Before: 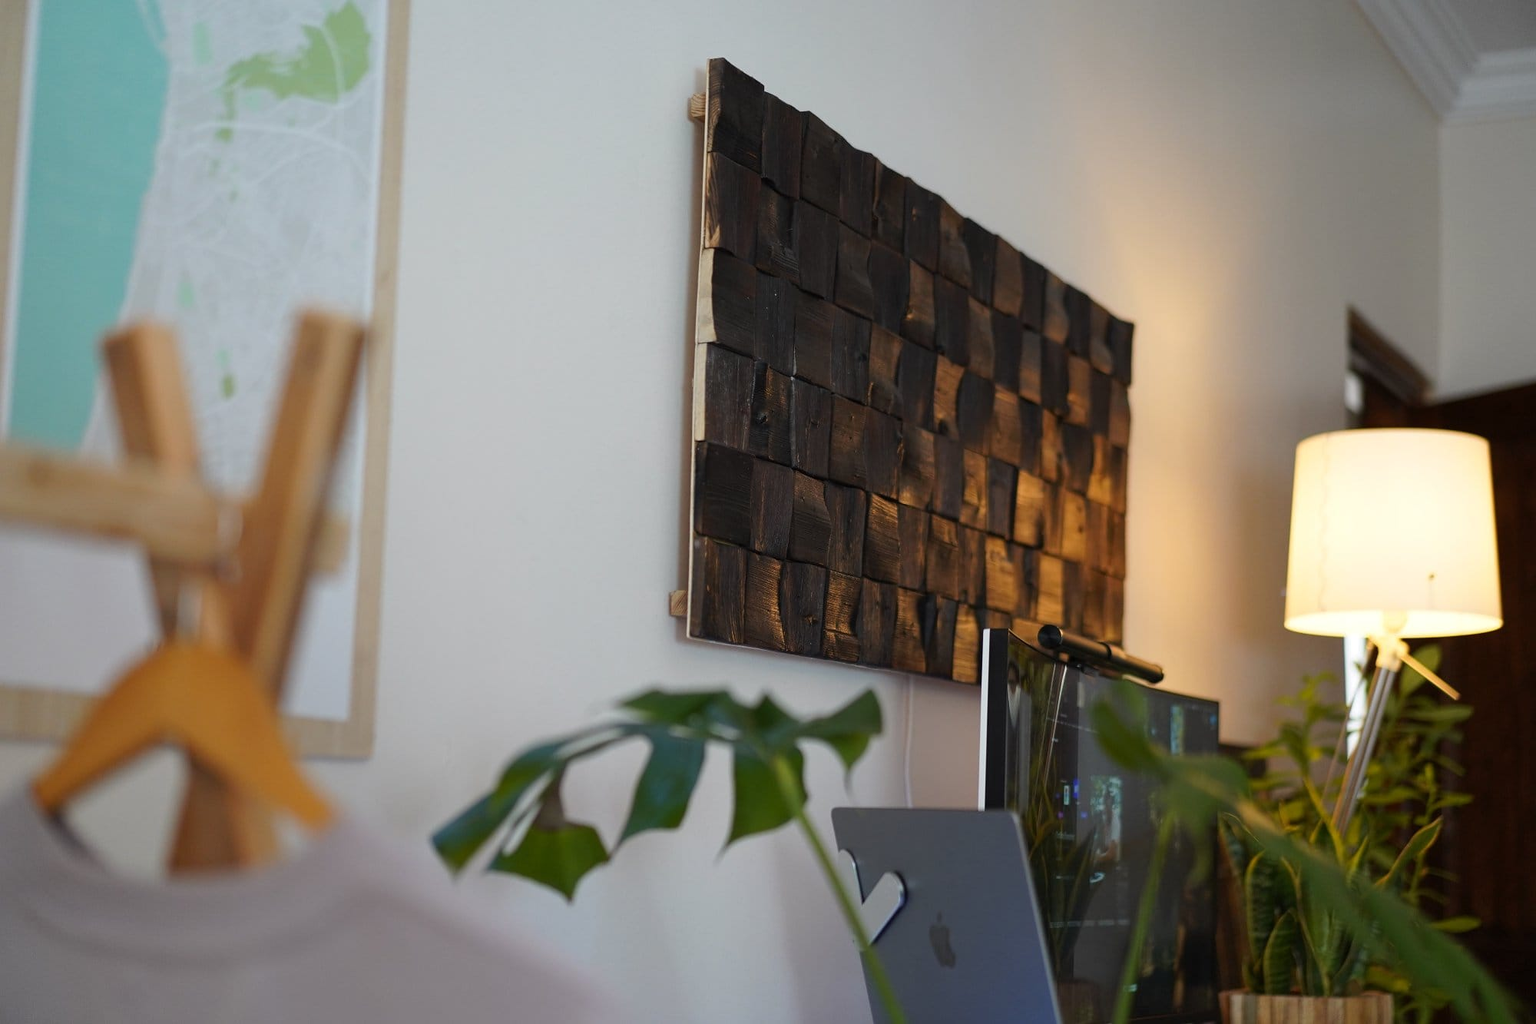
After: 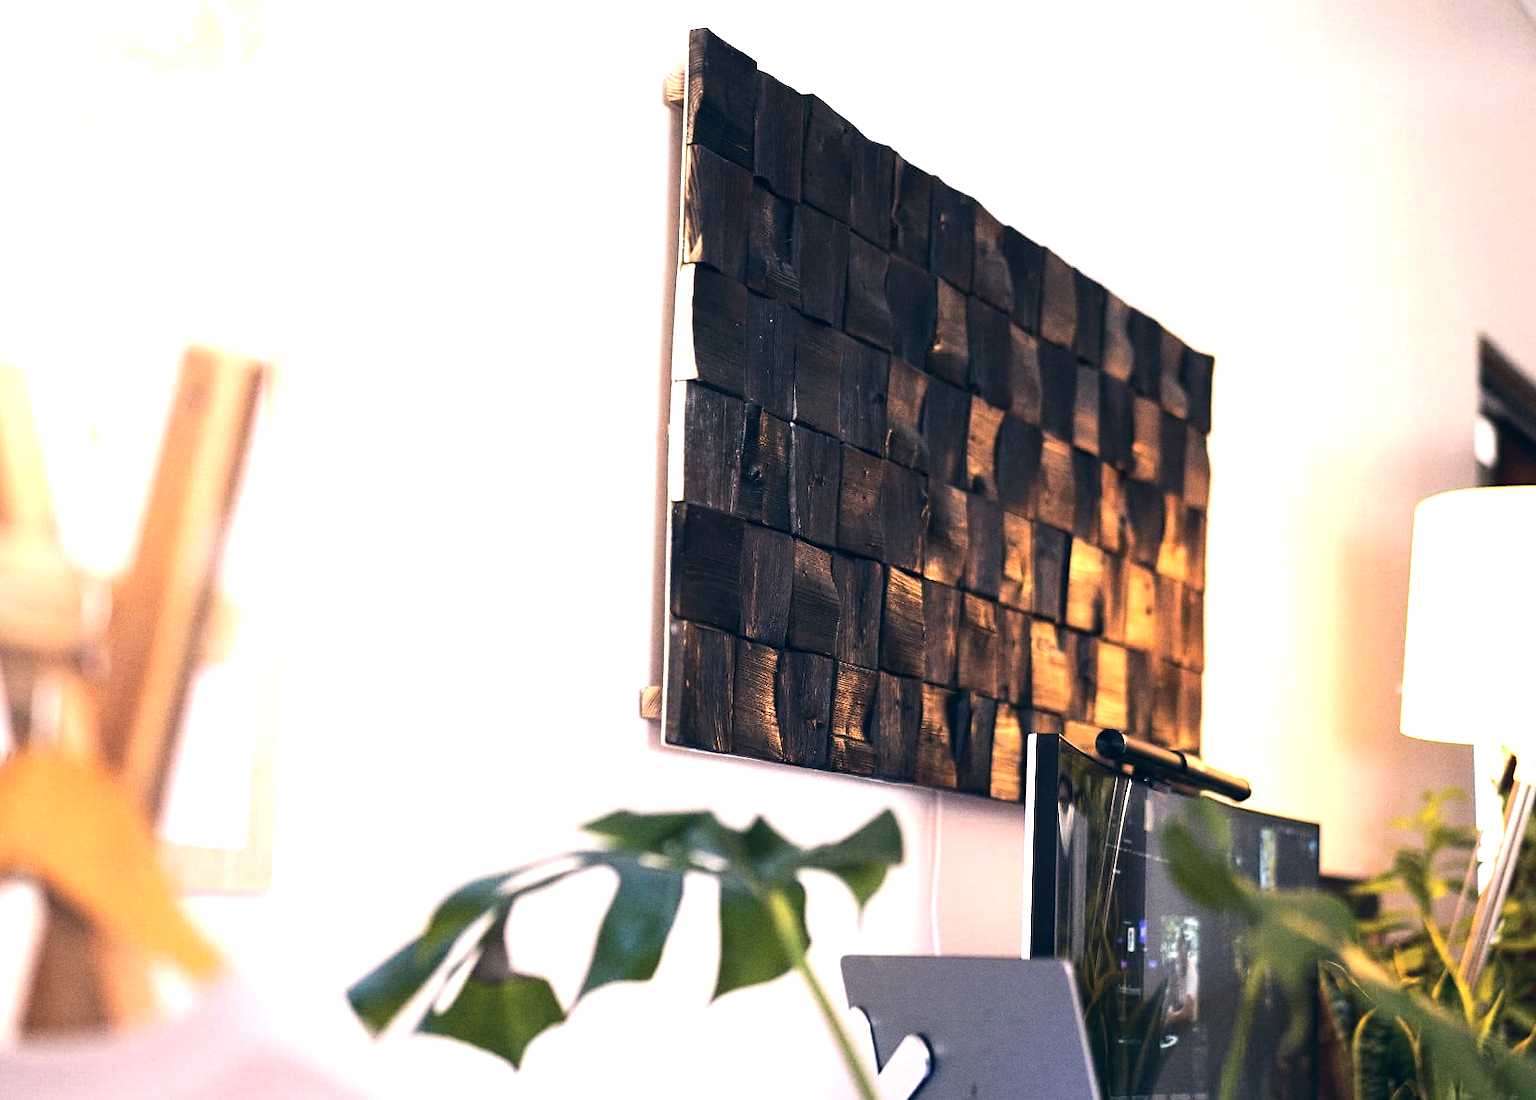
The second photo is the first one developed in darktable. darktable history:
grain: coarseness 0.09 ISO
exposure: exposure 1.15 EV, compensate highlight preservation false
crop: left 9.929%, top 3.475%, right 9.188%, bottom 9.529%
tone equalizer: -8 EV -1.08 EV, -7 EV -1.01 EV, -6 EV -0.867 EV, -5 EV -0.578 EV, -3 EV 0.578 EV, -2 EV 0.867 EV, -1 EV 1.01 EV, +0 EV 1.08 EV, edges refinement/feathering 500, mask exposure compensation -1.57 EV, preserve details no
color correction: highlights a* 14.46, highlights b* 5.85, shadows a* -5.53, shadows b* -15.24, saturation 0.85
